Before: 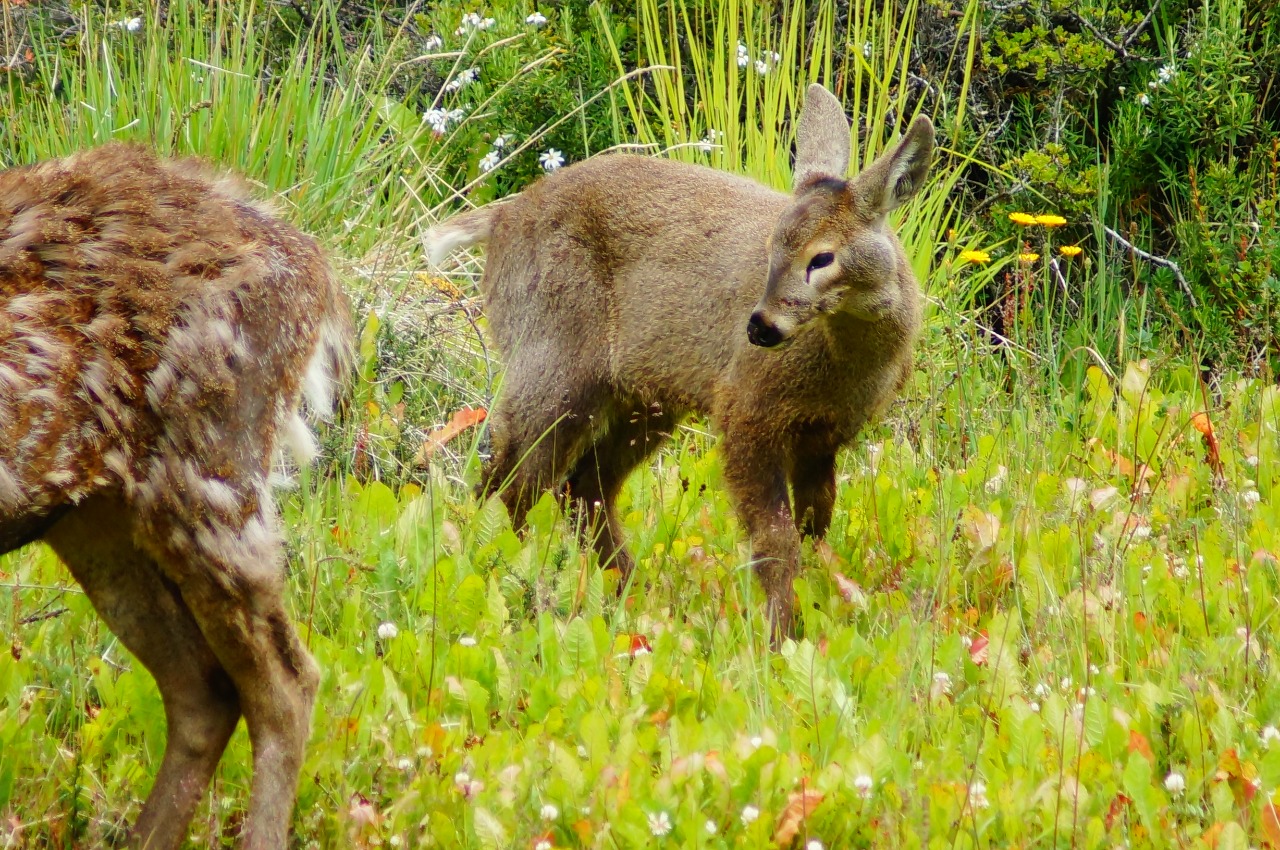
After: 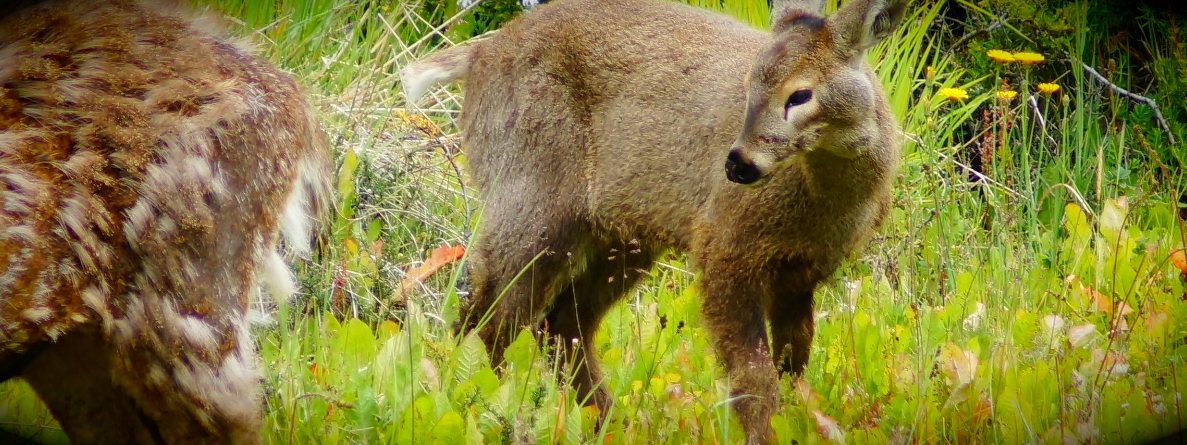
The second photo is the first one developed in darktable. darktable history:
crop: left 1.783%, top 19.242%, right 5.448%, bottom 28.4%
vignetting: fall-off start 86.27%, brightness -0.994, saturation 0.499, automatic ratio true
